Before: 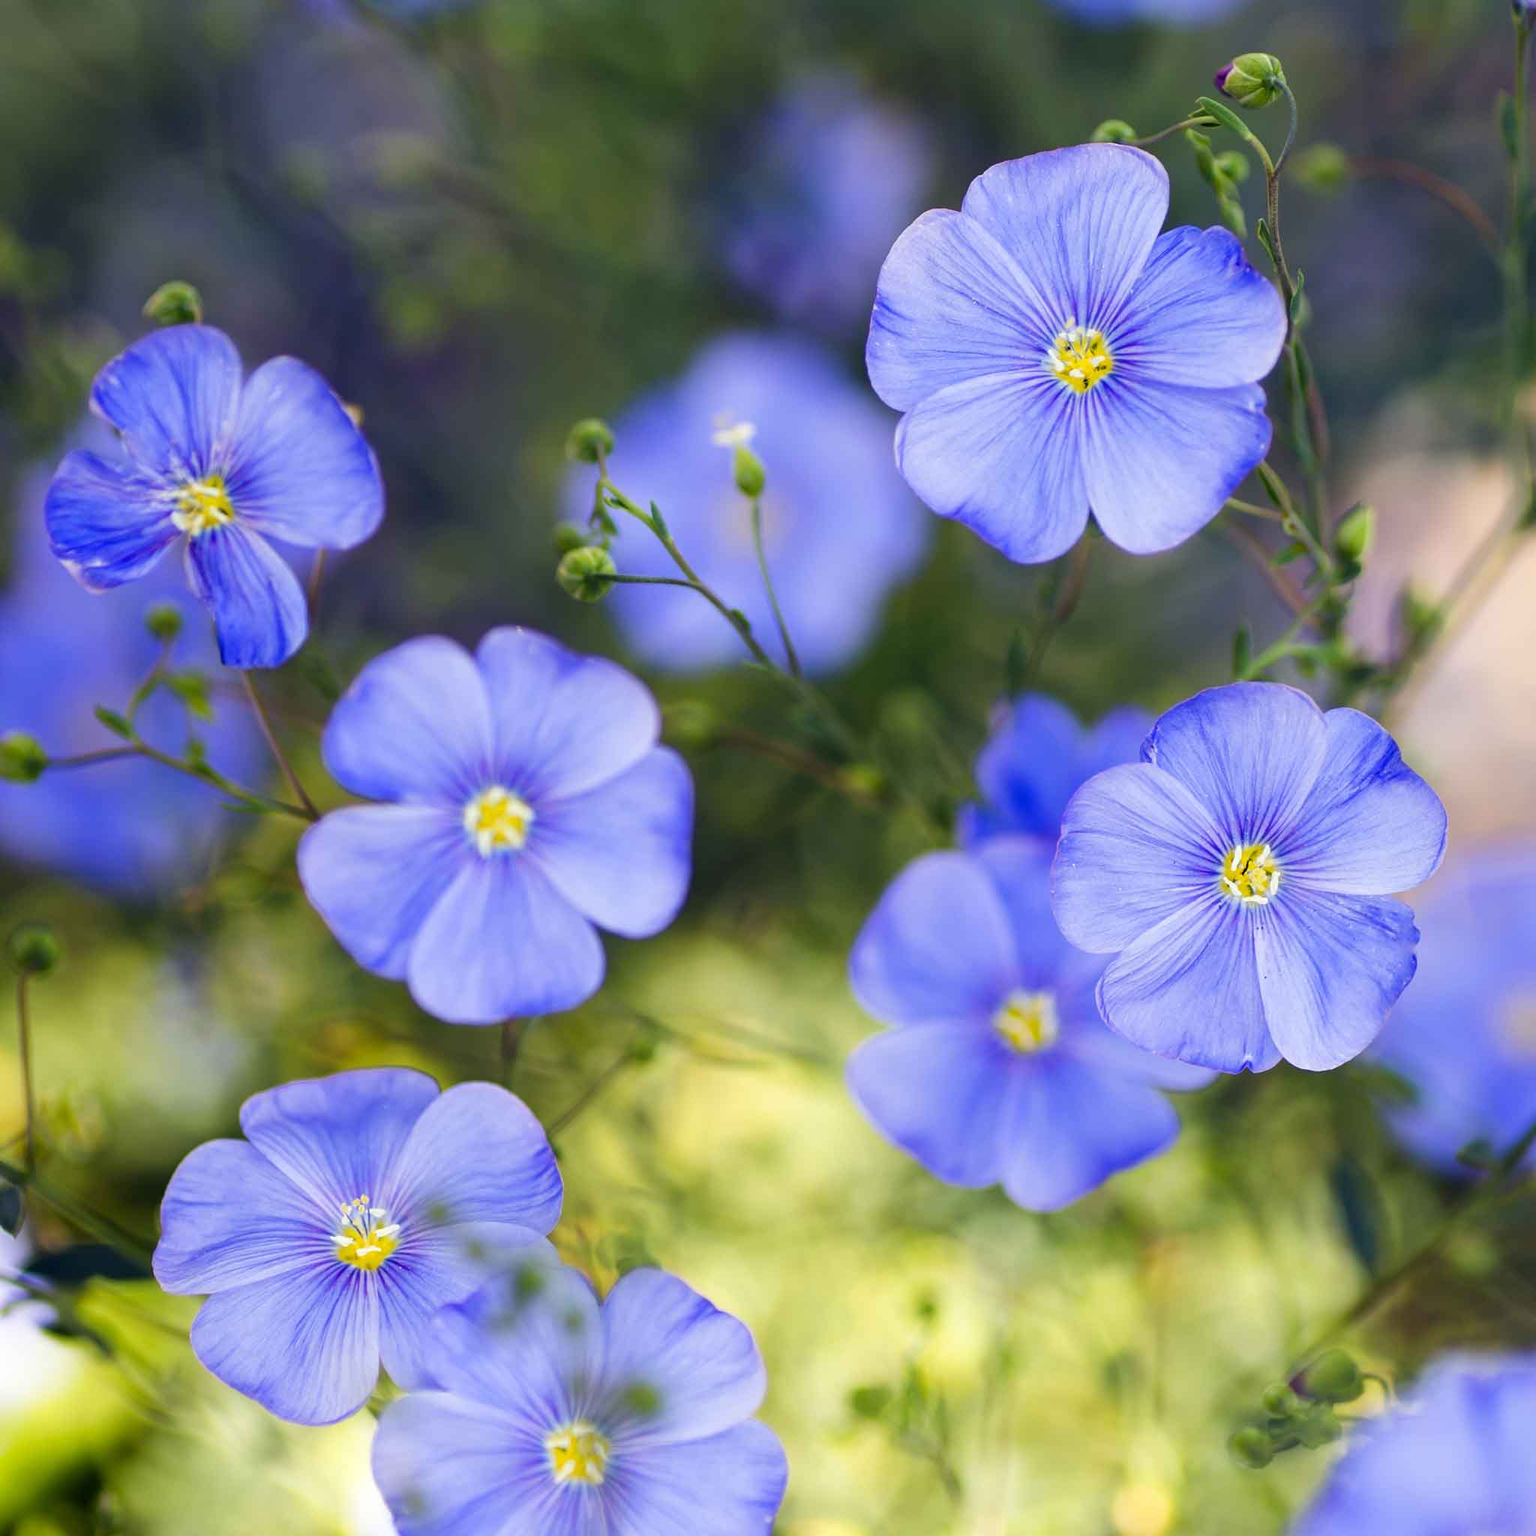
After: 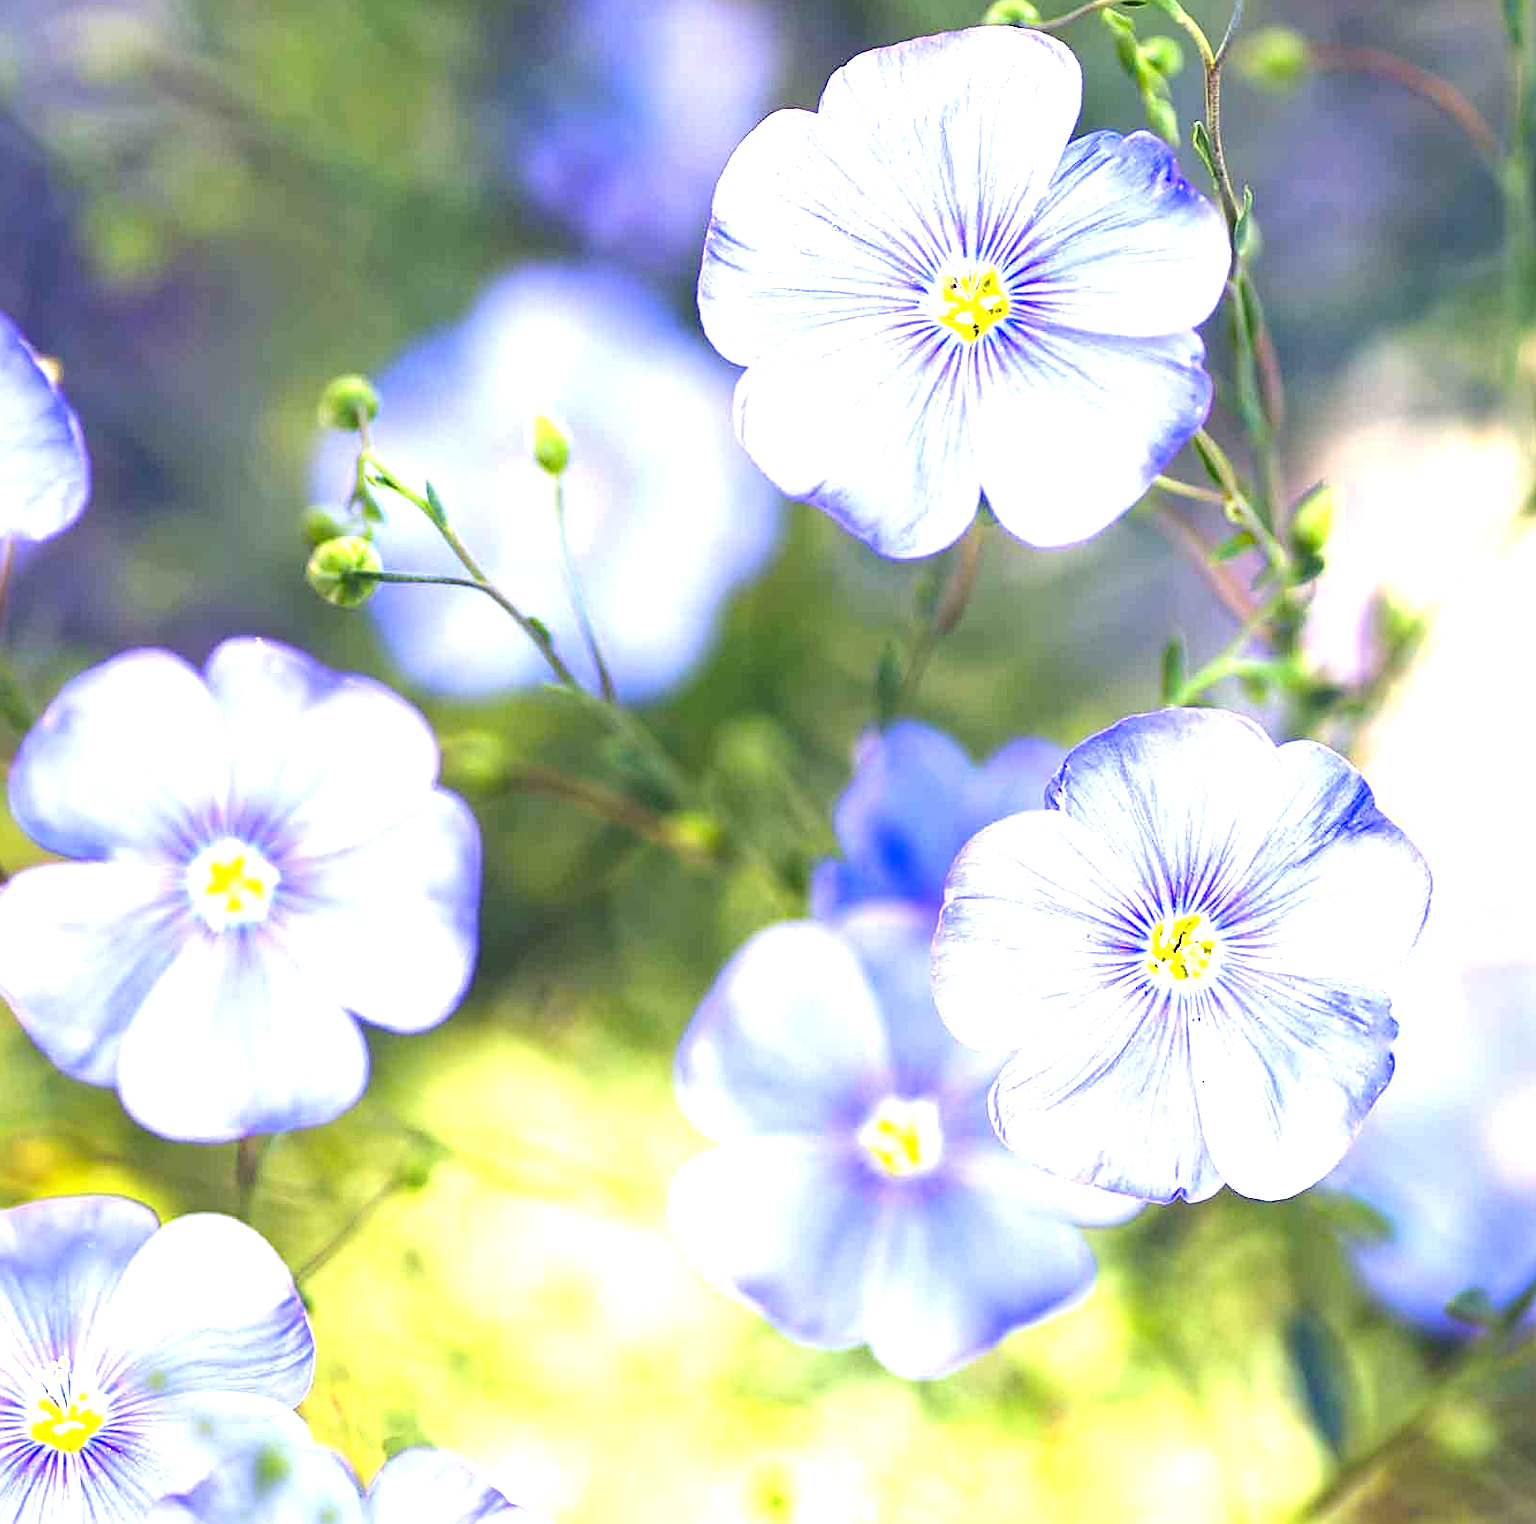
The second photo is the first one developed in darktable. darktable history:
crop and rotate: left 20.493%, top 7.978%, right 0.436%, bottom 13.533%
sharpen: on, module defaults
exposure: black level correction 0.001, exposure 1.723 EV, compensate exposure bias true, compensate highlight preservation false
